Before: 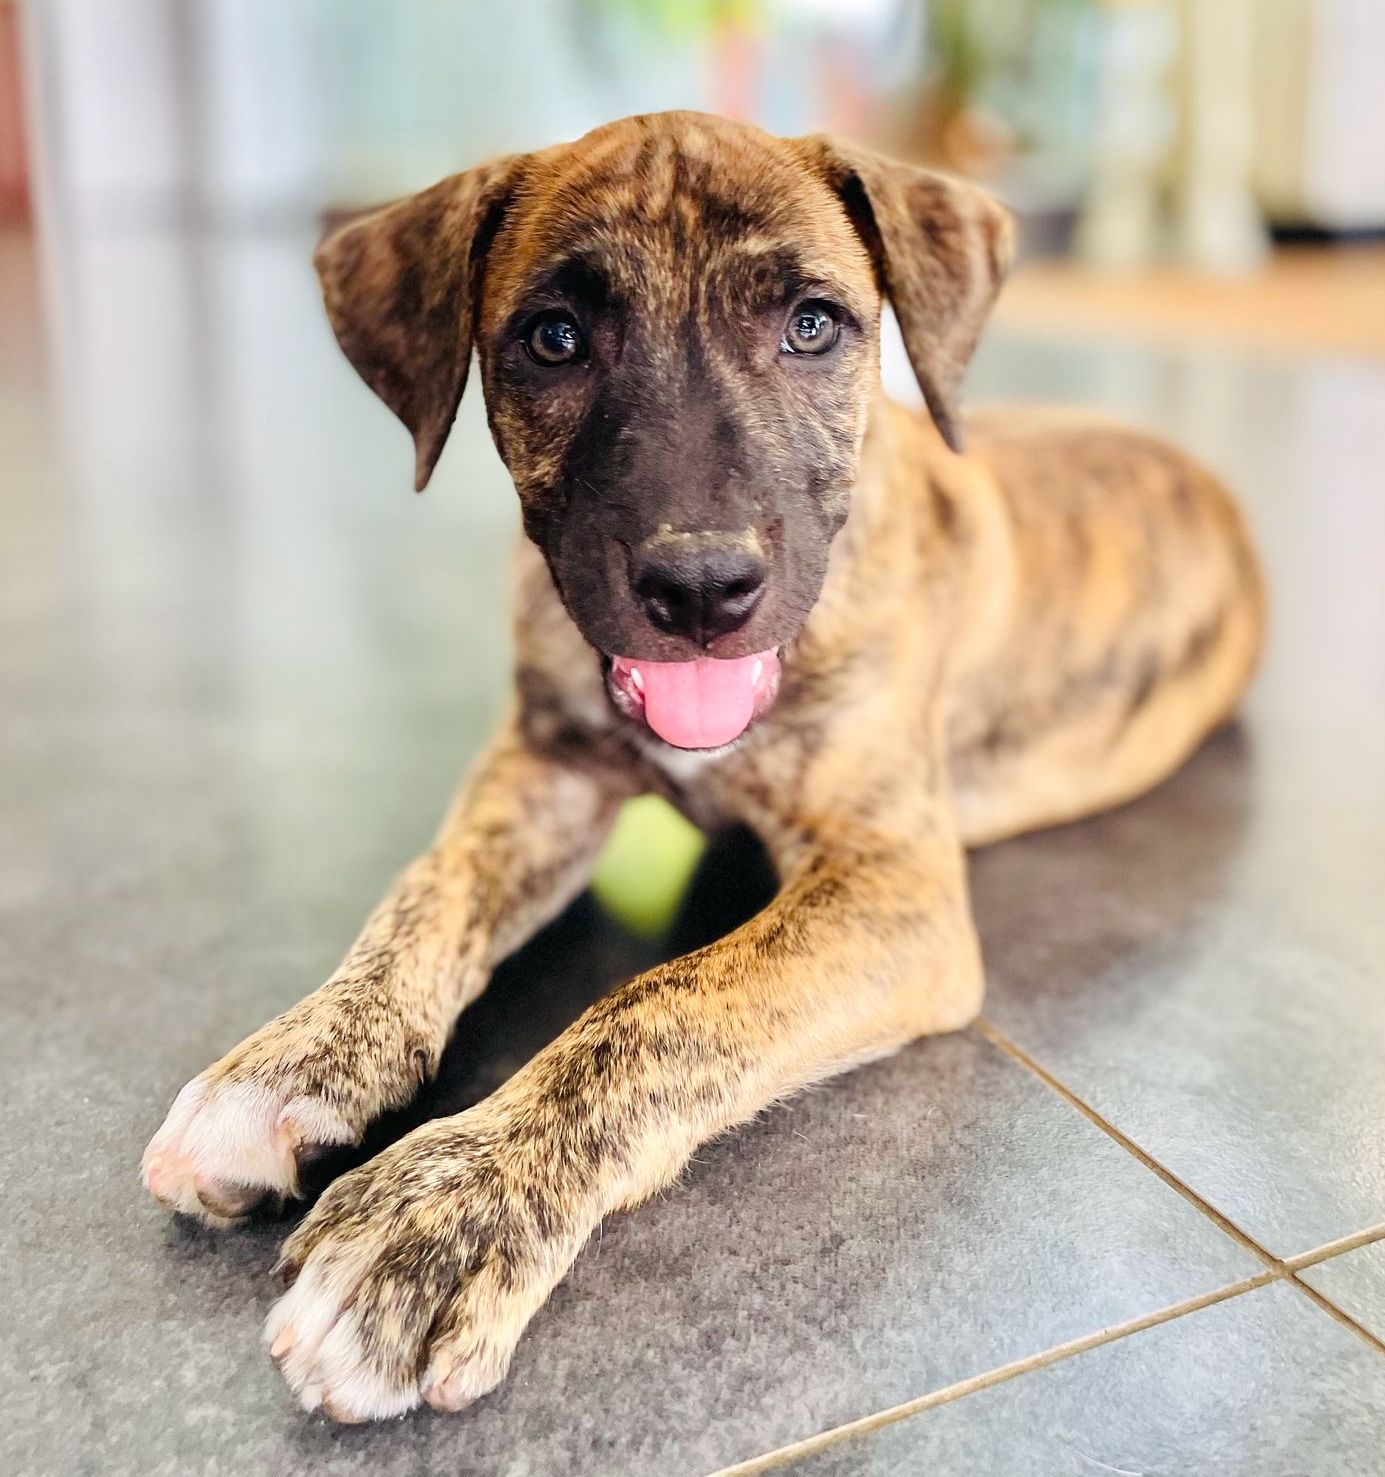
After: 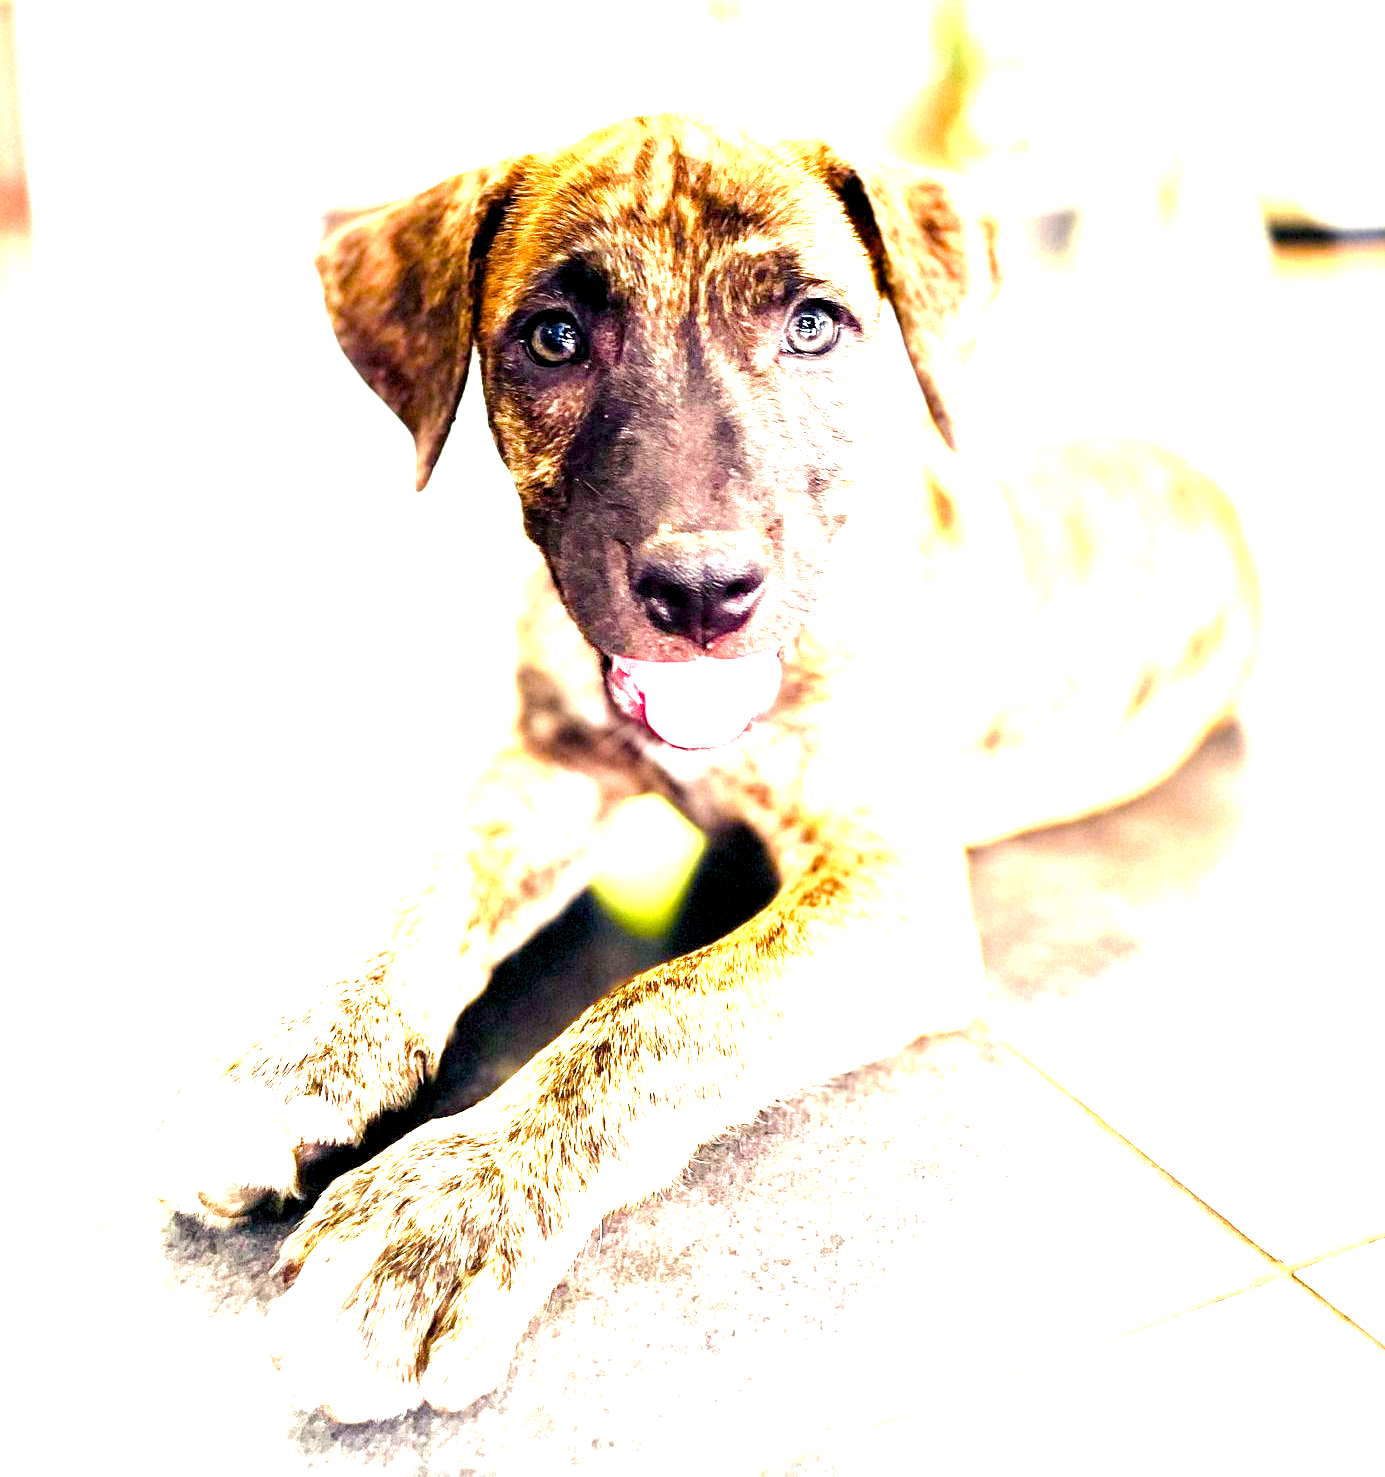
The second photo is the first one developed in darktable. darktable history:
exposure: black level correction 0.001, exposure 1.735 EV, compensate highlight preservation false
color balance rgb: shadows lift › luminance -21.66%, shadows lift › chroma 6.57%, shadows lift › hue 270°, power › chroma 0.68%, power › hue 60°, highlights gain › luminance 6.08%, highlights gain › chroma 1.33%, highlights gain › hue 90°, global offset › luminance -0.87%, perceptual saturation grading › global saturation 26.86%, perceptual saturation grading › highlights -28.39%, perceptual saturation grading › mid-tones 15.22%, perceptual saturation grading › shadows 33.98%, perceptual brilliance grading › highlights 10%, perceptual brilliance grading › mid-tones 5%
